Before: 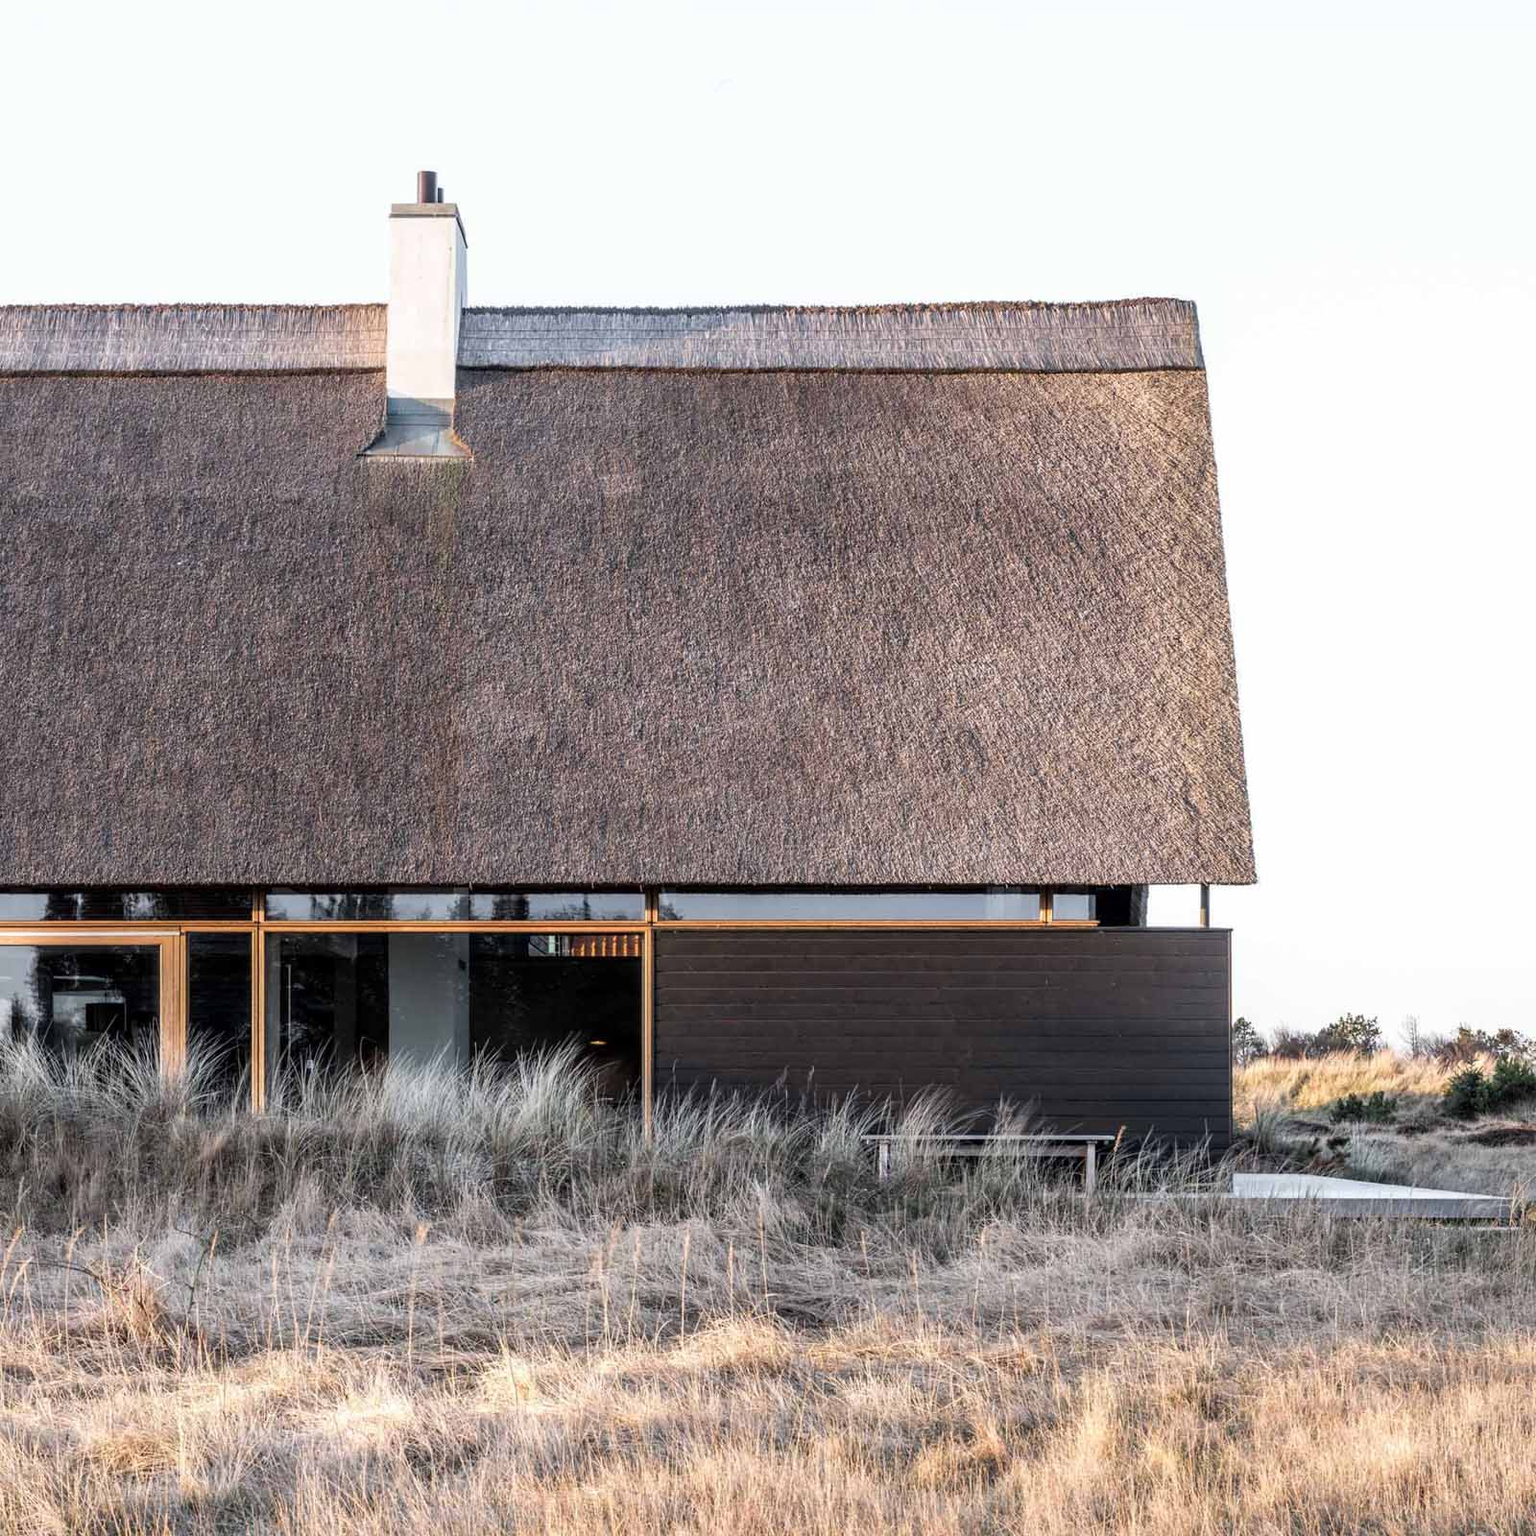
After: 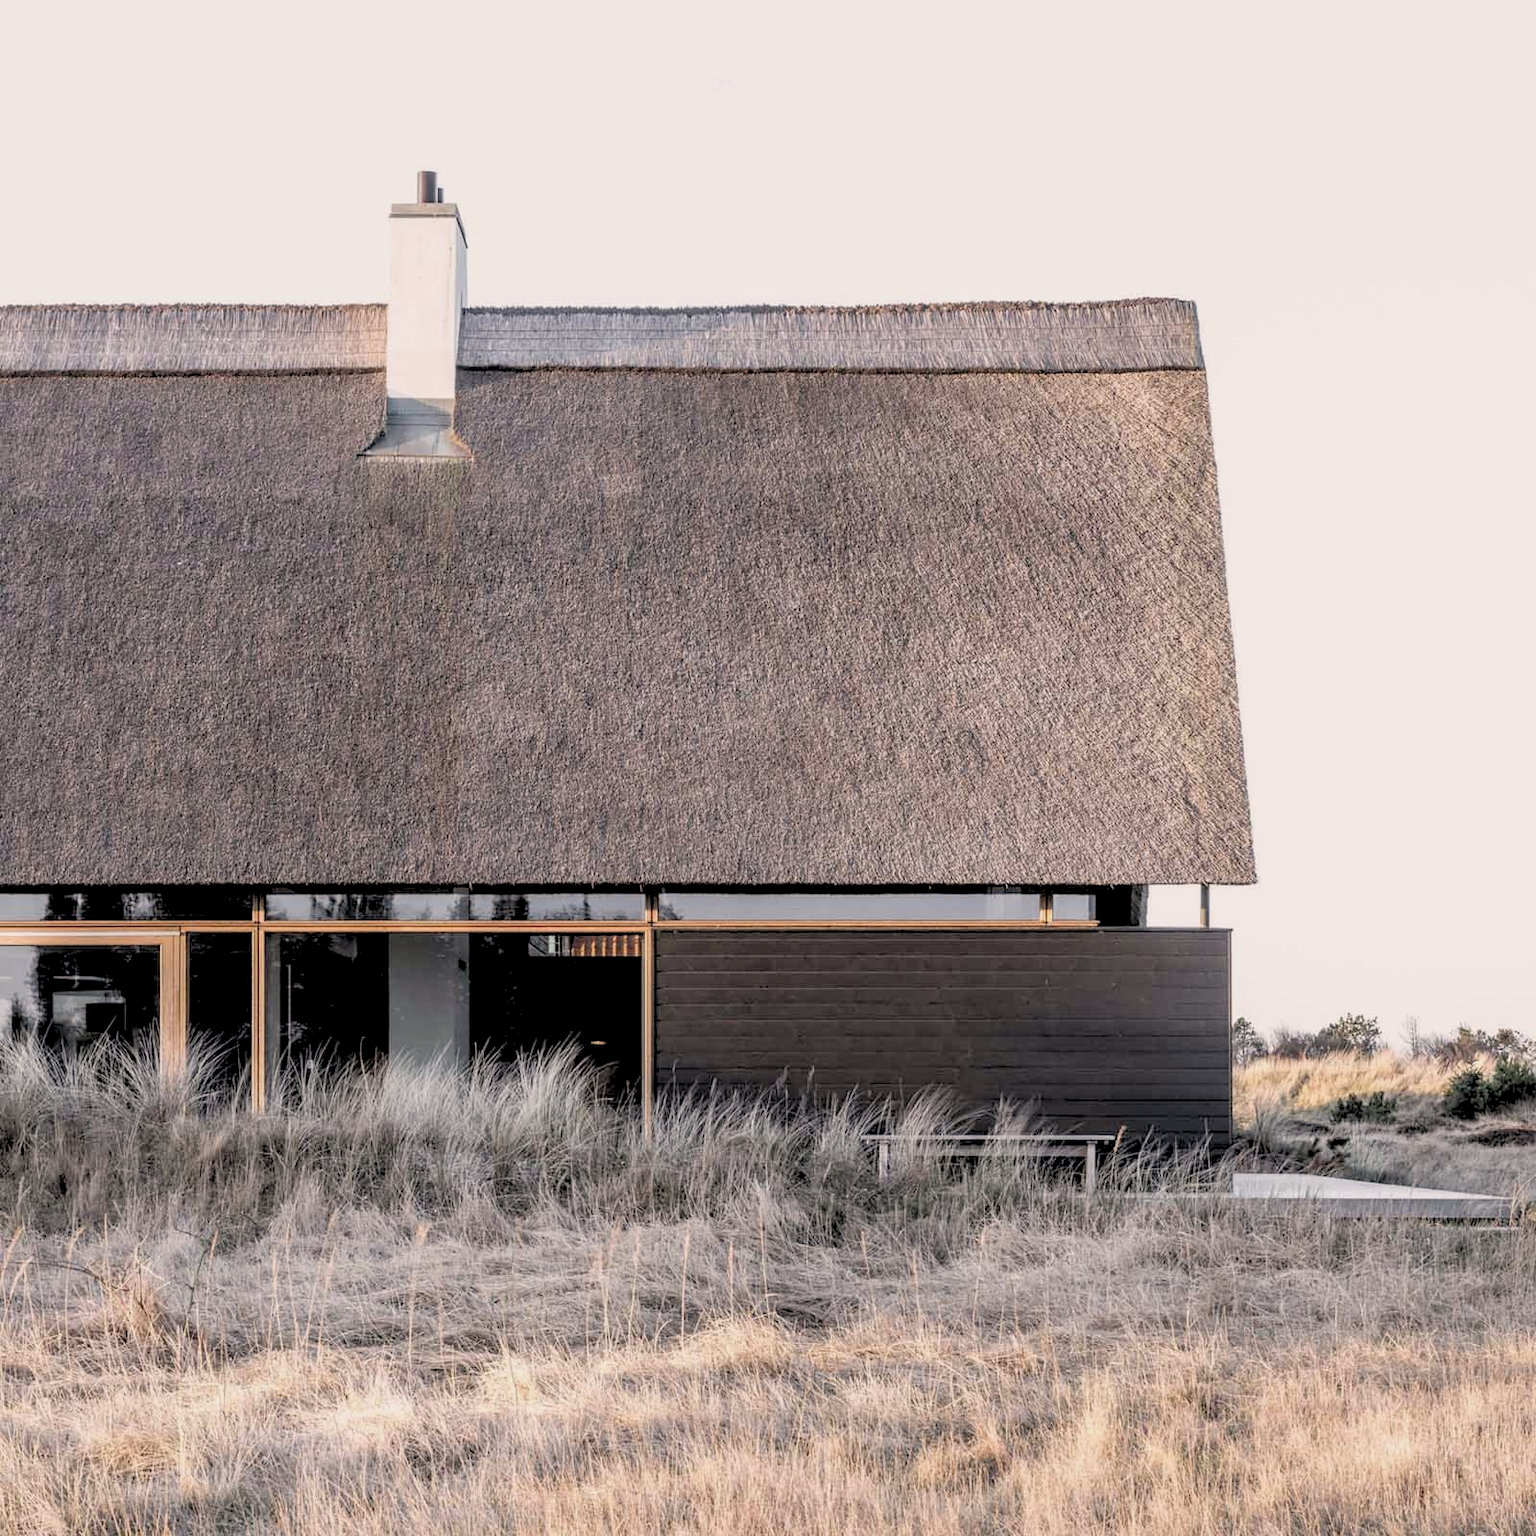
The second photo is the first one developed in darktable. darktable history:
color correction: highlights a* 5.59, highlights b* 5.24, saturation 0.68
rgb levels: preserve colors sum RGB, levels [[0.038, 0.433, 0.934], [0, 0.5, 1], [0, 0.5, 1]]
